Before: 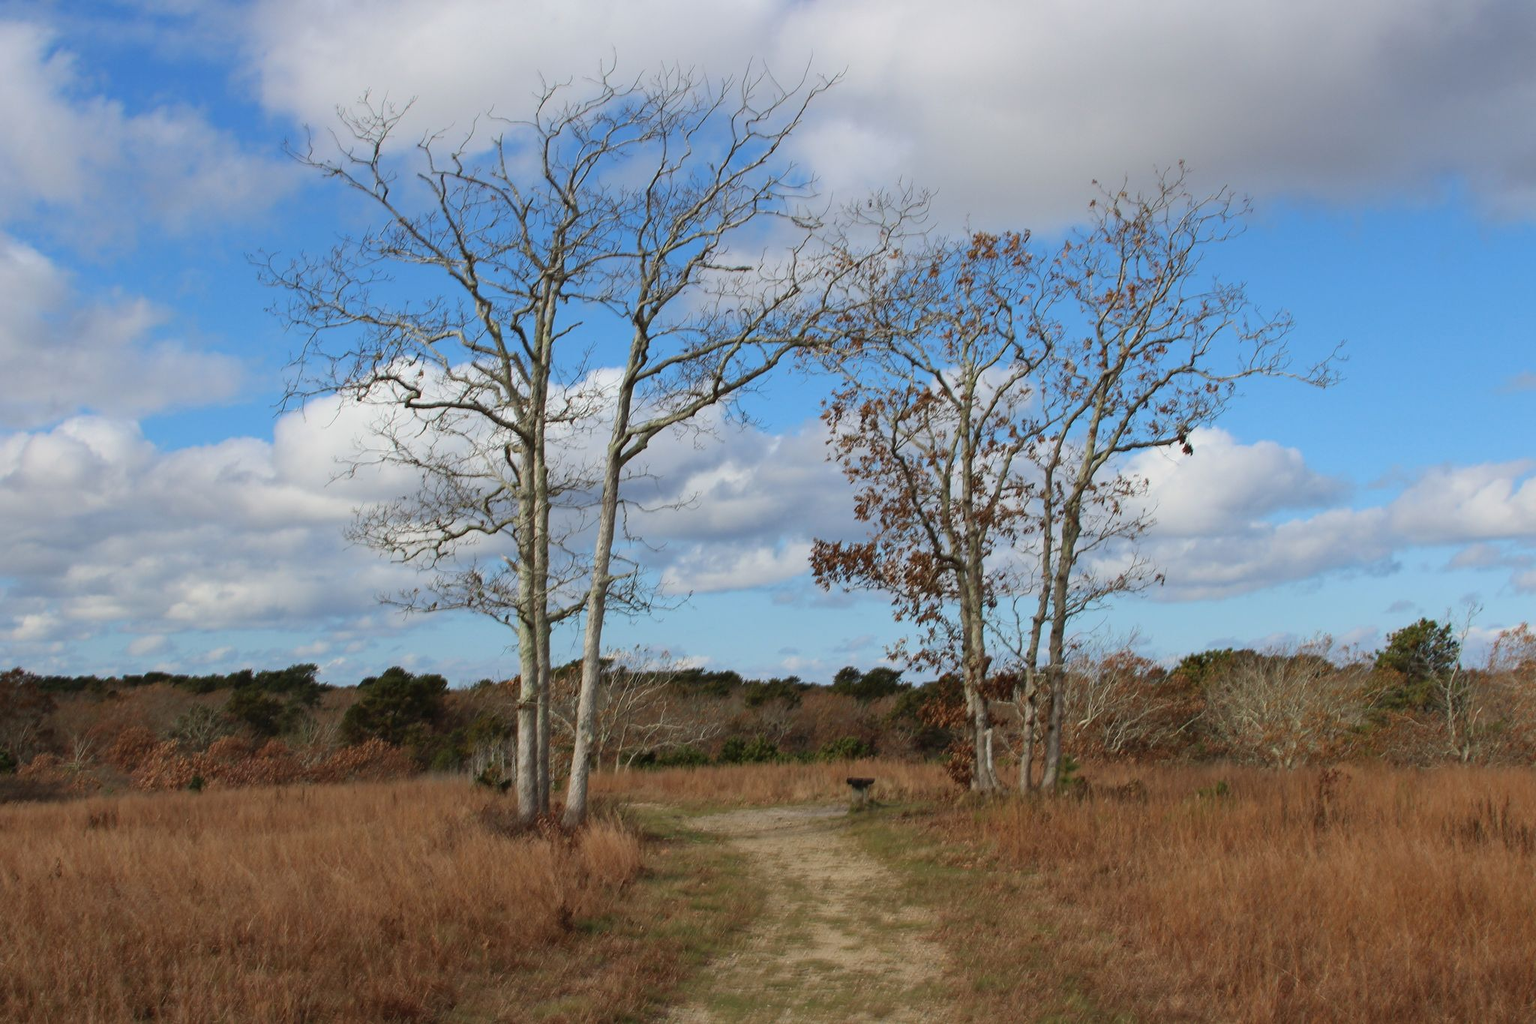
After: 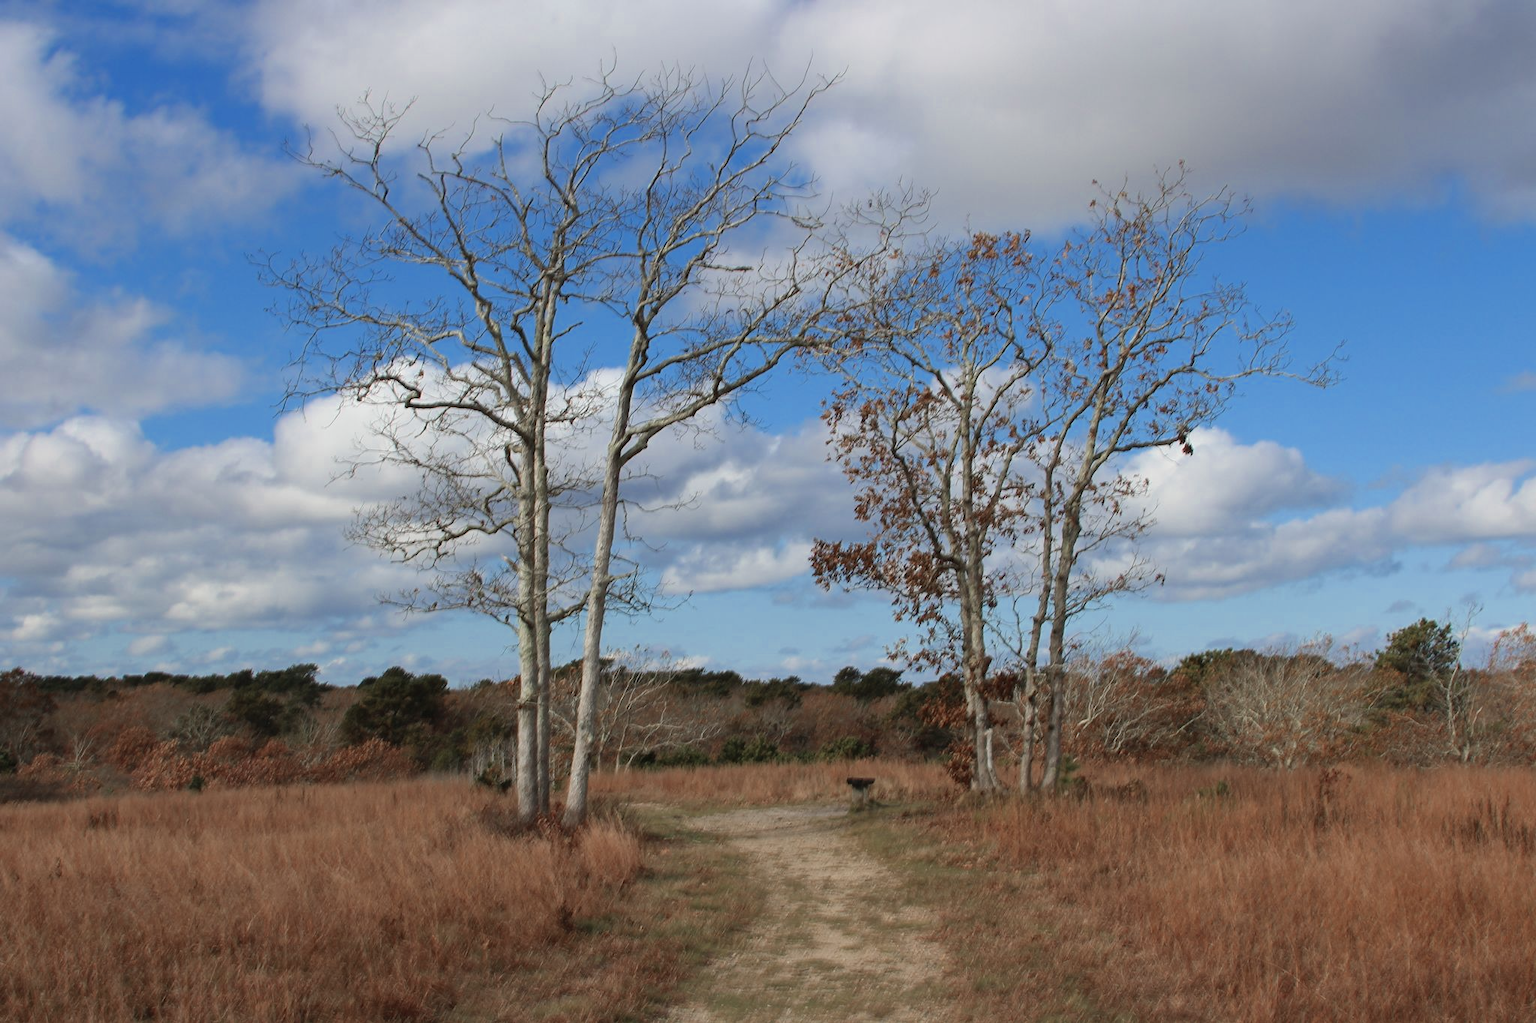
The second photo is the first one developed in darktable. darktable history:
color zones: curves: ch0 [(0, 0.473) (0.001, 0.473) (0.226, 0.548) (0.4, 0.589) (0.525, 0.54) (0.728, 0.403) (0.999, 0.473) (1, 0.473)]; ch1 [(0, 0.619) (0.001, 0.619) (0.234, 0.388) (0.4, 0.372) (0.528, 0.422) (0.732, 0.53) (0.999, 0.619) (1, 0.619)]; ch2 [(0, 0.547) (0.001, 0.547) (0.226, 0.45) (0.4, 0.525) (0.525, 0.585) (0.8, 0.511) (0.999, 0.547) (1, 0.547)]
base curve: preserve colors none
